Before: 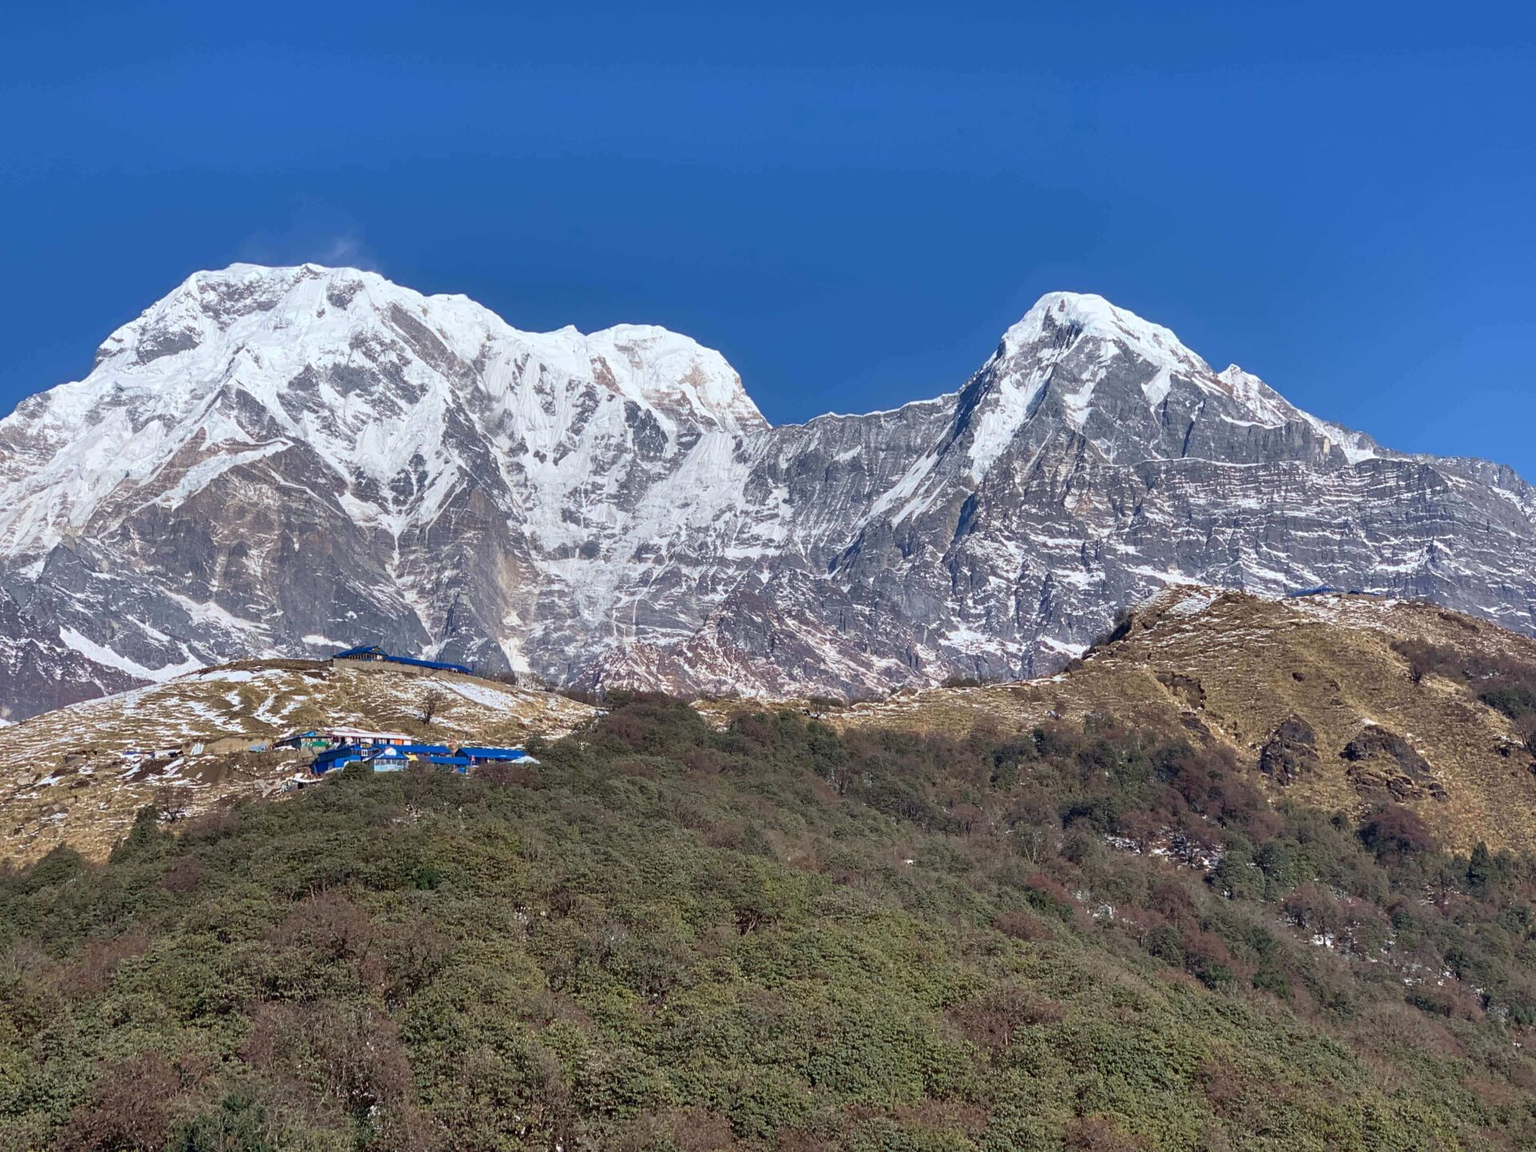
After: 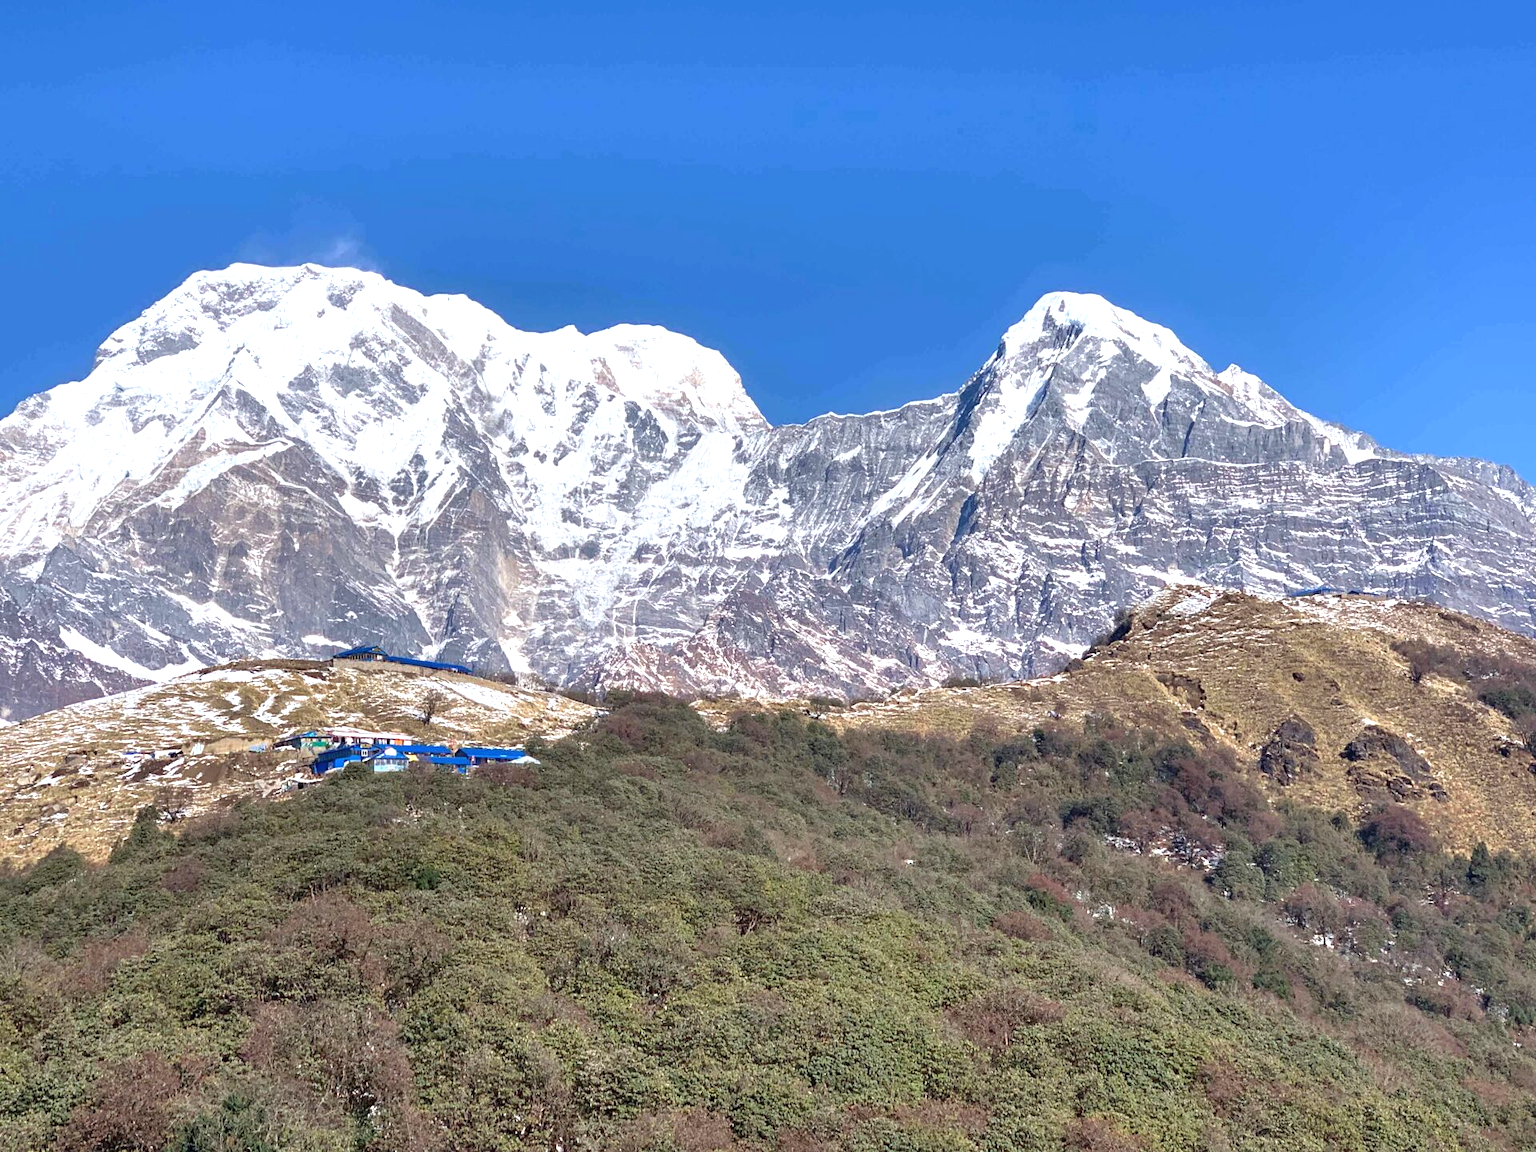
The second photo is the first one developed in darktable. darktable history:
exposure: exposure 0.767 EV, compensate highlight preservation false
